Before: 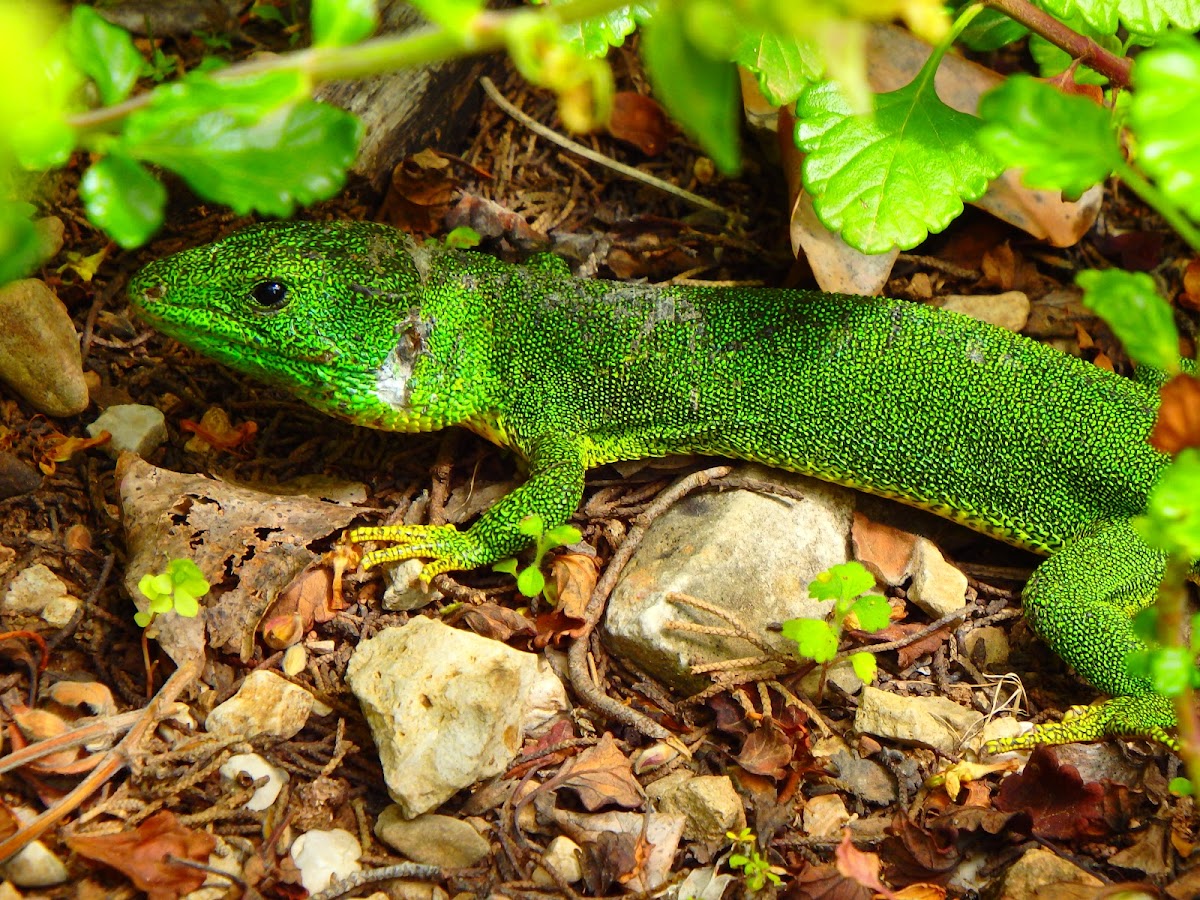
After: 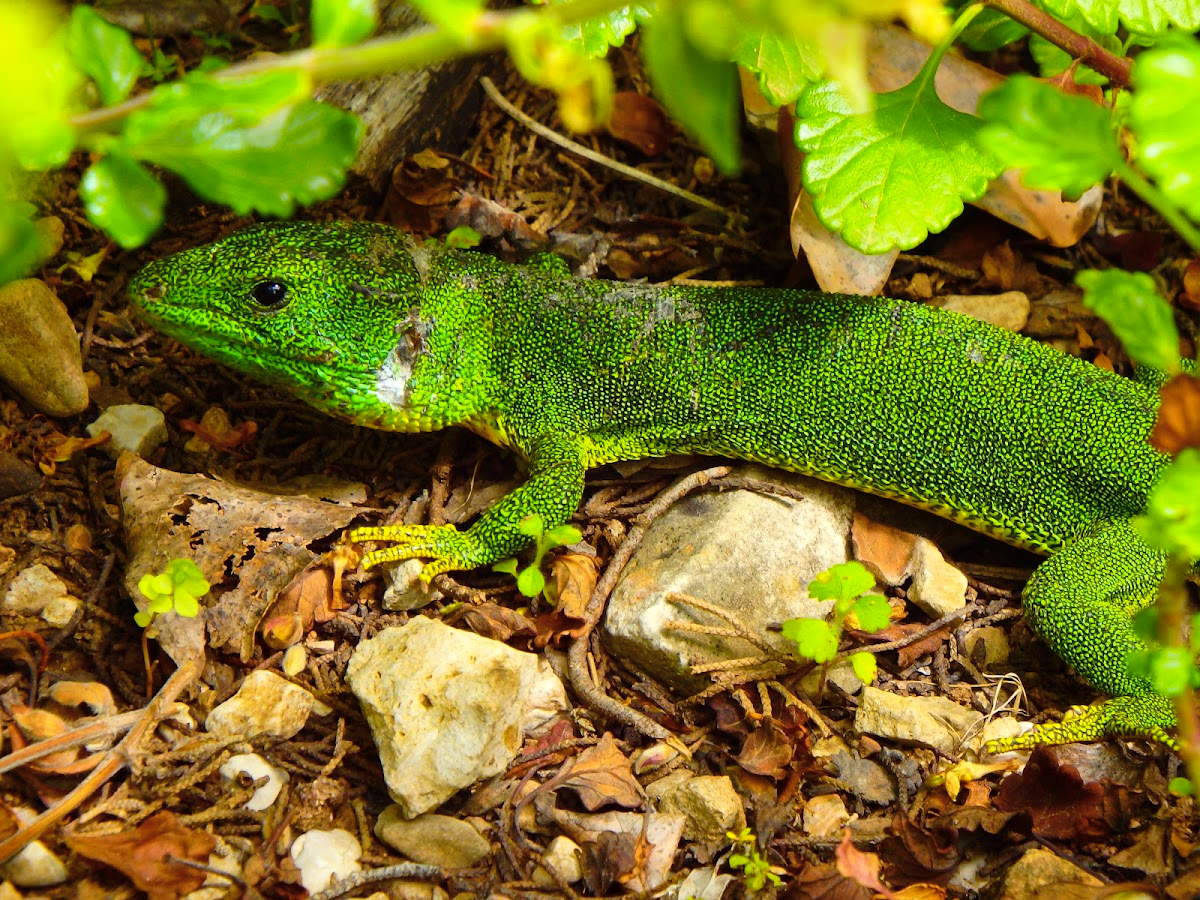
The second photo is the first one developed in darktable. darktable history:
color correction: highlights b* 0.024, saturation 0.81
color balance rgb: shadows lift › luminance -10.166%, shadows lift › chroma 0.72%, shadows lift › hue 114.13°, power › chroma 0.324%, power › hue 25.16°, highlights gain › chroma 0.192%, highlights gain › hue 329.96°, perceptual saturation grading › global saturation 25.12%, global vibrance 20%
